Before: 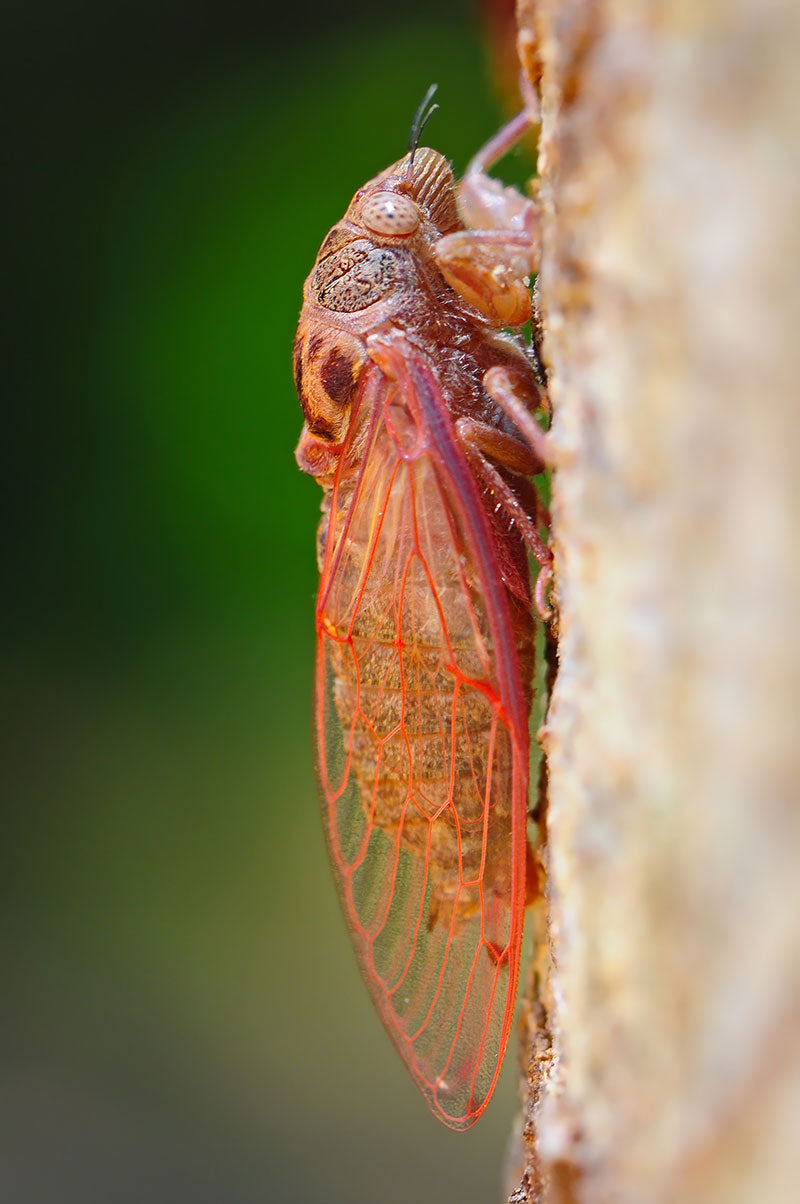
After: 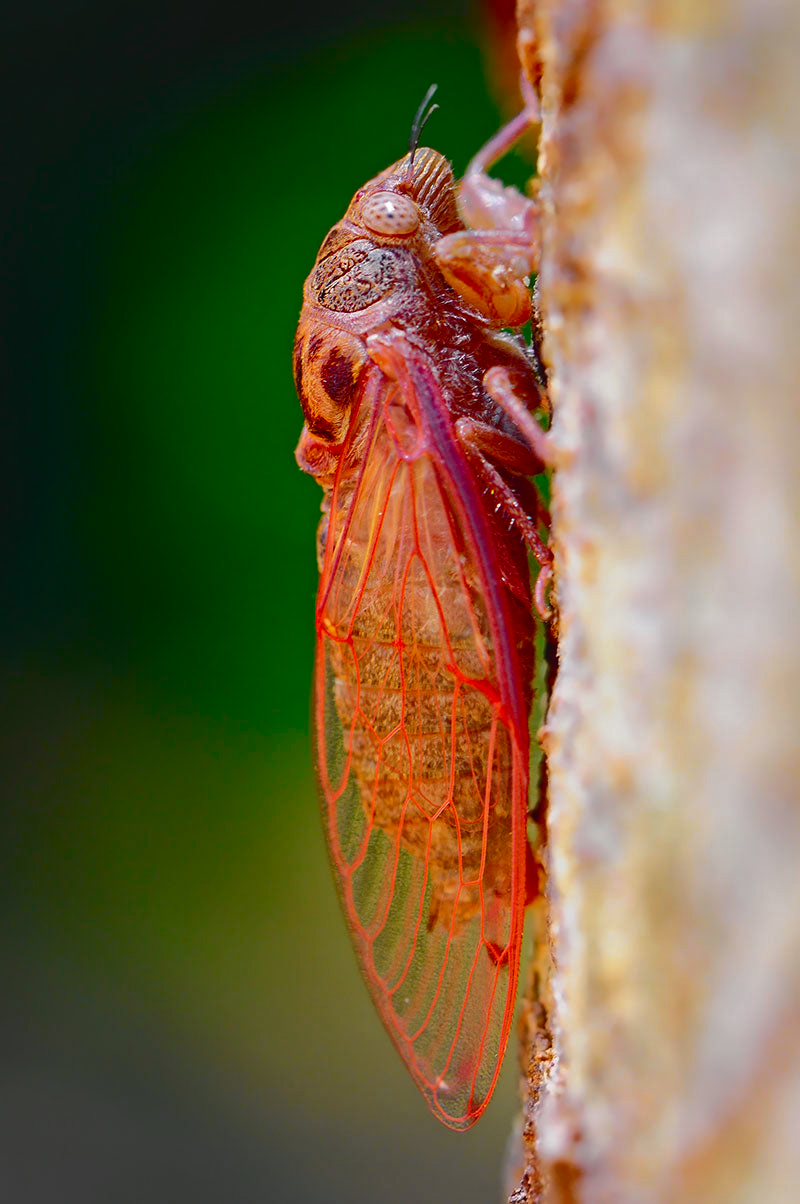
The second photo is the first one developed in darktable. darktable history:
base curve: curves: ch0 [(0, 0) (0.841, 0.609) (1, 1)]
tone curve: curves: ch0 [(0, 0.023) (0.103, 0.087) (0.295, 0.297) (0.445, 0.531) (0.553, 0.665) (0.735, 0.843) (0.994, 1)]; ch1 [(0, 0) (0.427, 0.346) (0.456, 0.426) (0.484, 0.483) (0.509, 0.514) (0.535, 0.56) (0.581, 0.632) (0.646, 0.715) (1, 1)]; ch2 [(0, 0) (0.369, 0.388) (0.449, 0.431) (0.501, 0.495) (0.533, 0.518) (0.572, 0.612) (0.677, 0.752) (1, 1)], color space Lab, independent channels, preserve colors none
